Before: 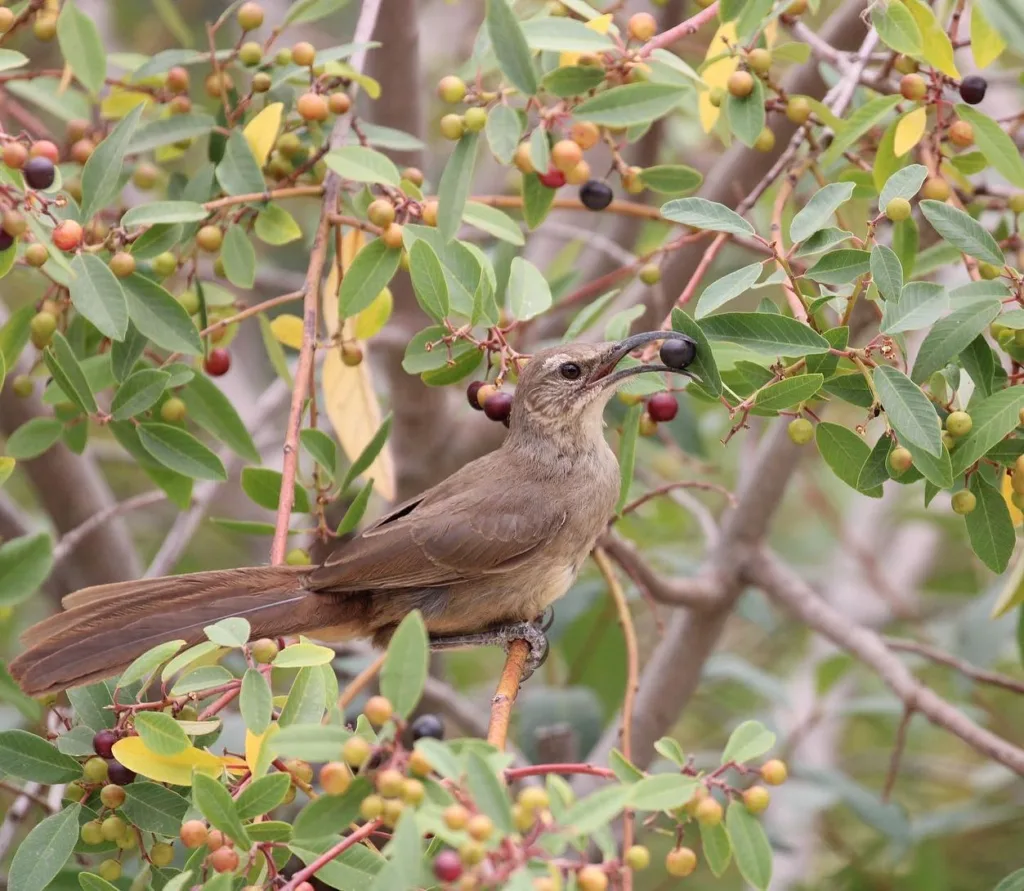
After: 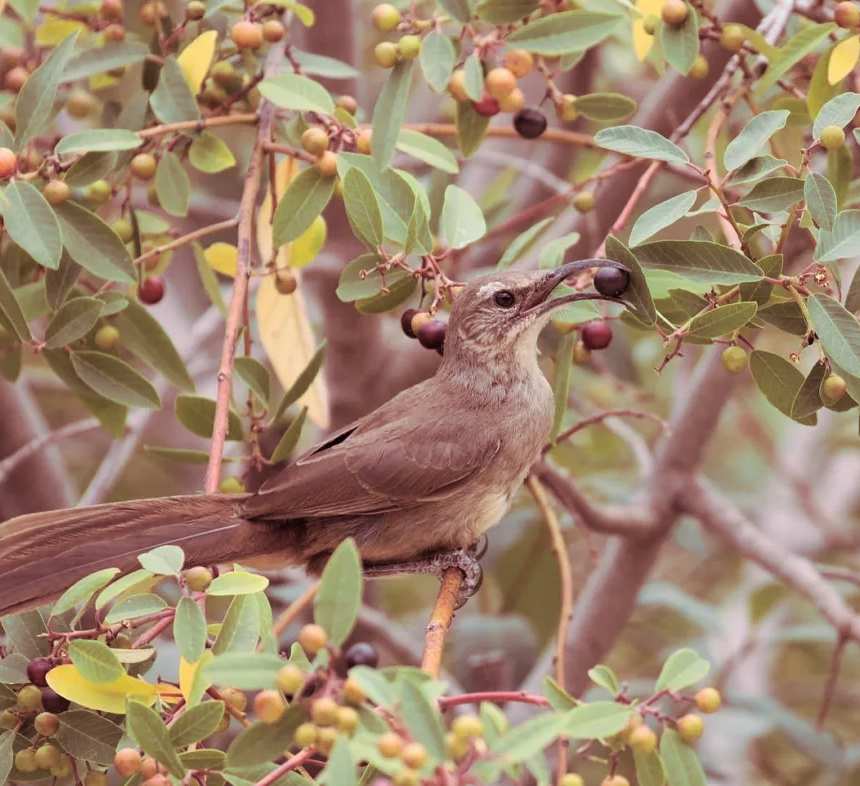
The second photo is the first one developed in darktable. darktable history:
crop: left 6.446%, top 8.188%, right 9.538%, bottom 3.548%
split-toning: highlights › hue 180°
